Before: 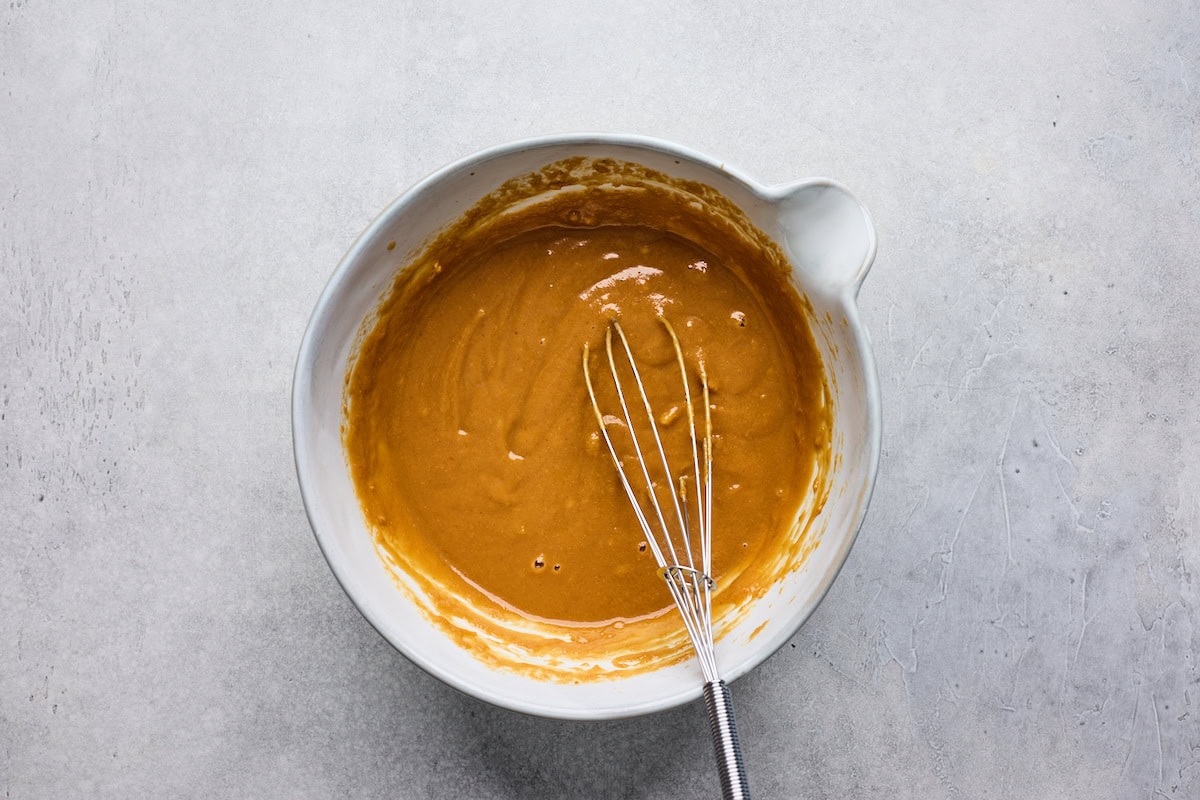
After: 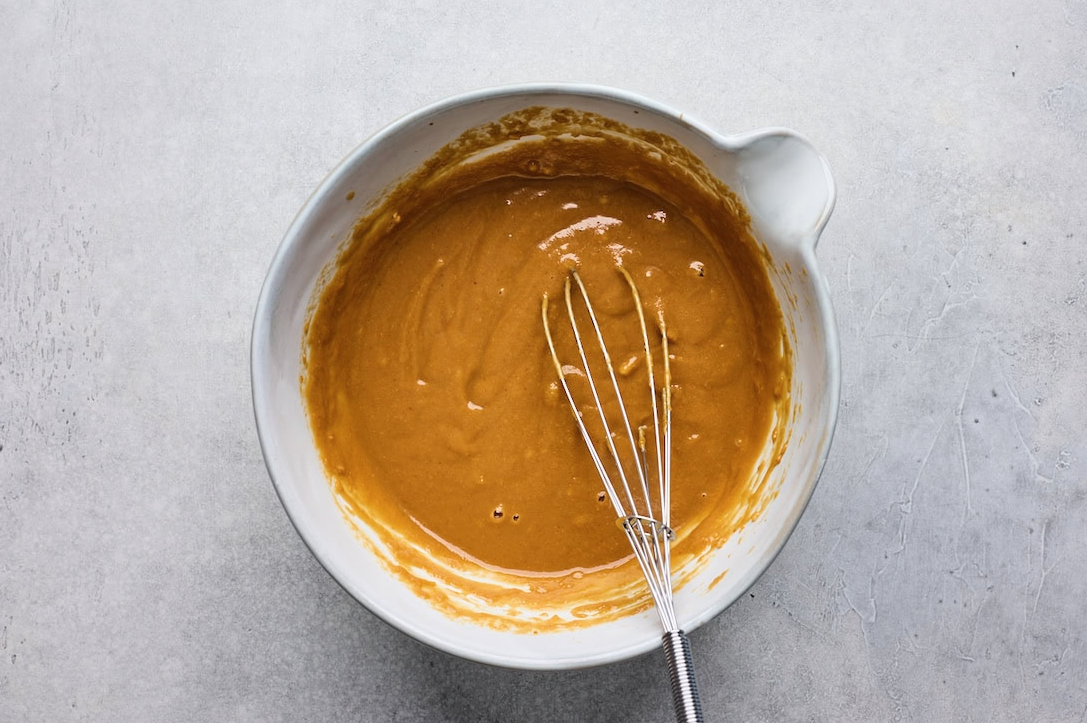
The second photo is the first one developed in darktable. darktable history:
crop: left 3.457%, top 6.348%, right 5.943%, bottom 3.272%
contrast brightness saturation: saturation -0.058
